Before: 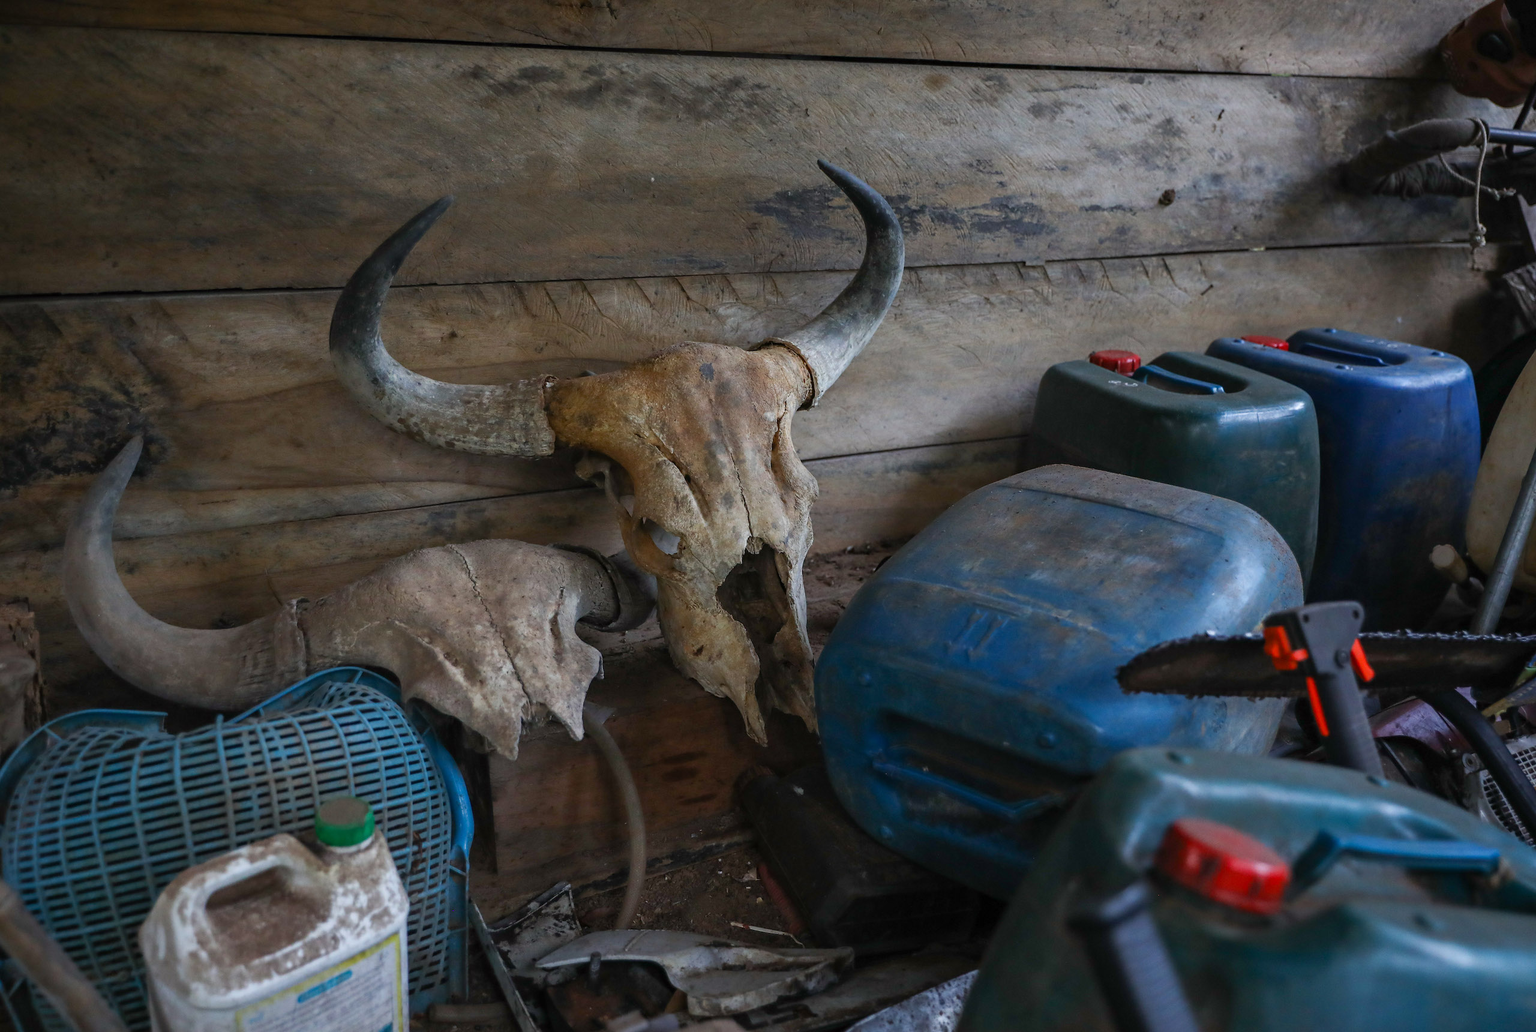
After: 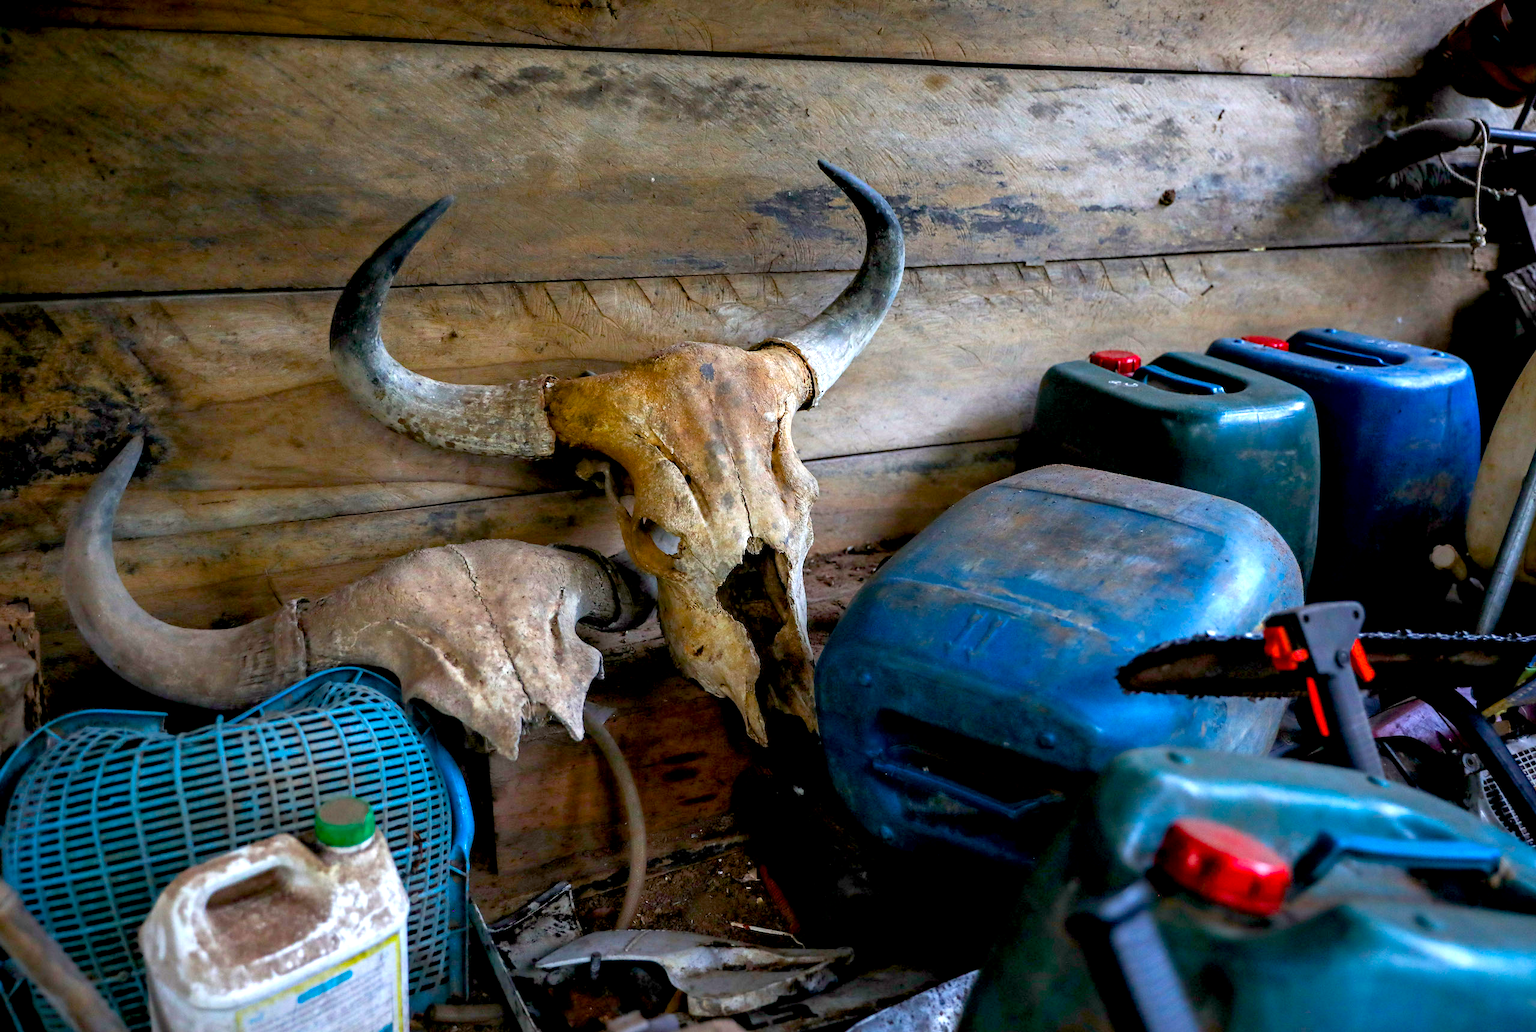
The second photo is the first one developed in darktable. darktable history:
exposure: black level correction 0.011, exposure 1.088 EV, compensate exposure bias true, compensate highlight preservation false
color balance rgb: perceptual saturation grading › global saturation 30%, global vibrance 20%
